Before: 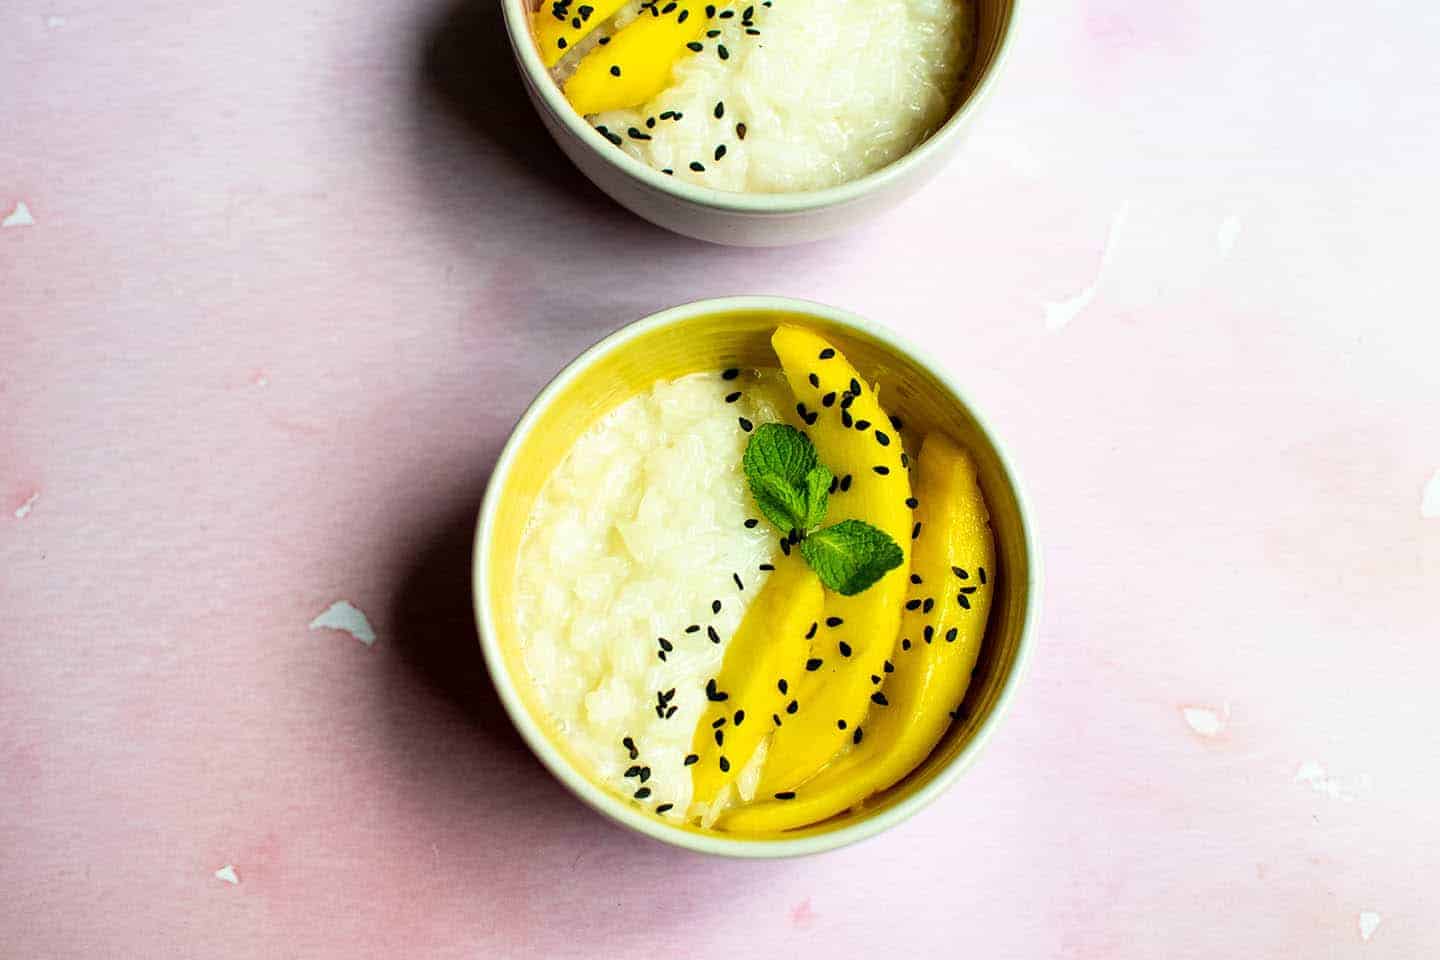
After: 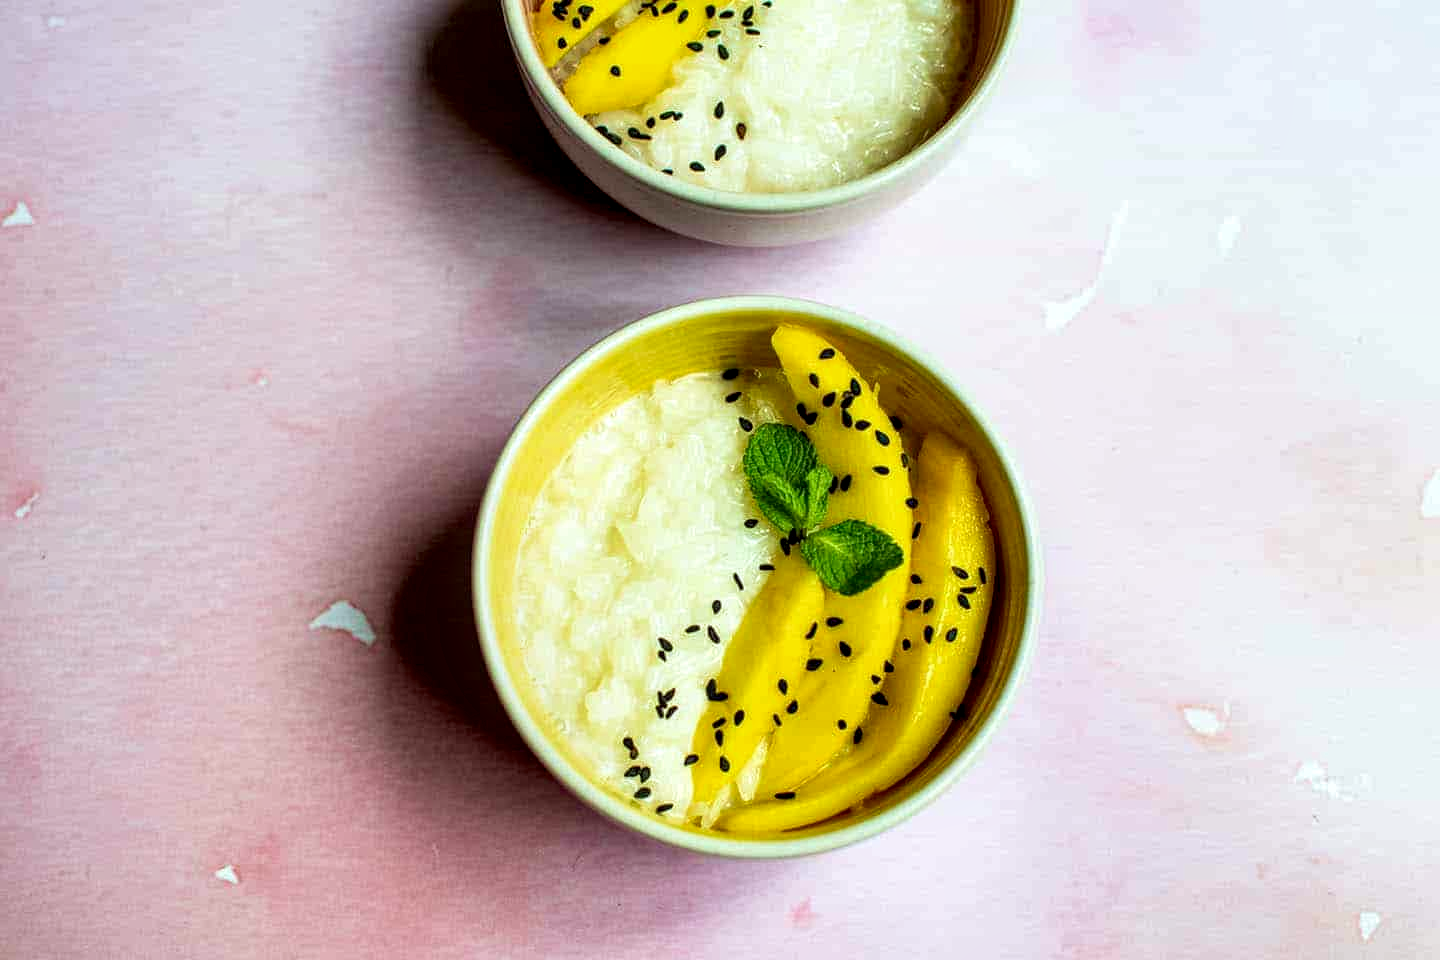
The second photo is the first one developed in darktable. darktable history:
exposure: black level correction 0.005, exposure 0.001 EV, compensate highlight preservation false
local contrast: detail 130%
shadows and highlights: shadows 52.34, highlights -28.23, soften with gaussian
color correction: highlights a* -2.73, highlights b* -2.09, shadows a* 2.41, shadows b* 2.73
velvia: on, module defaults
